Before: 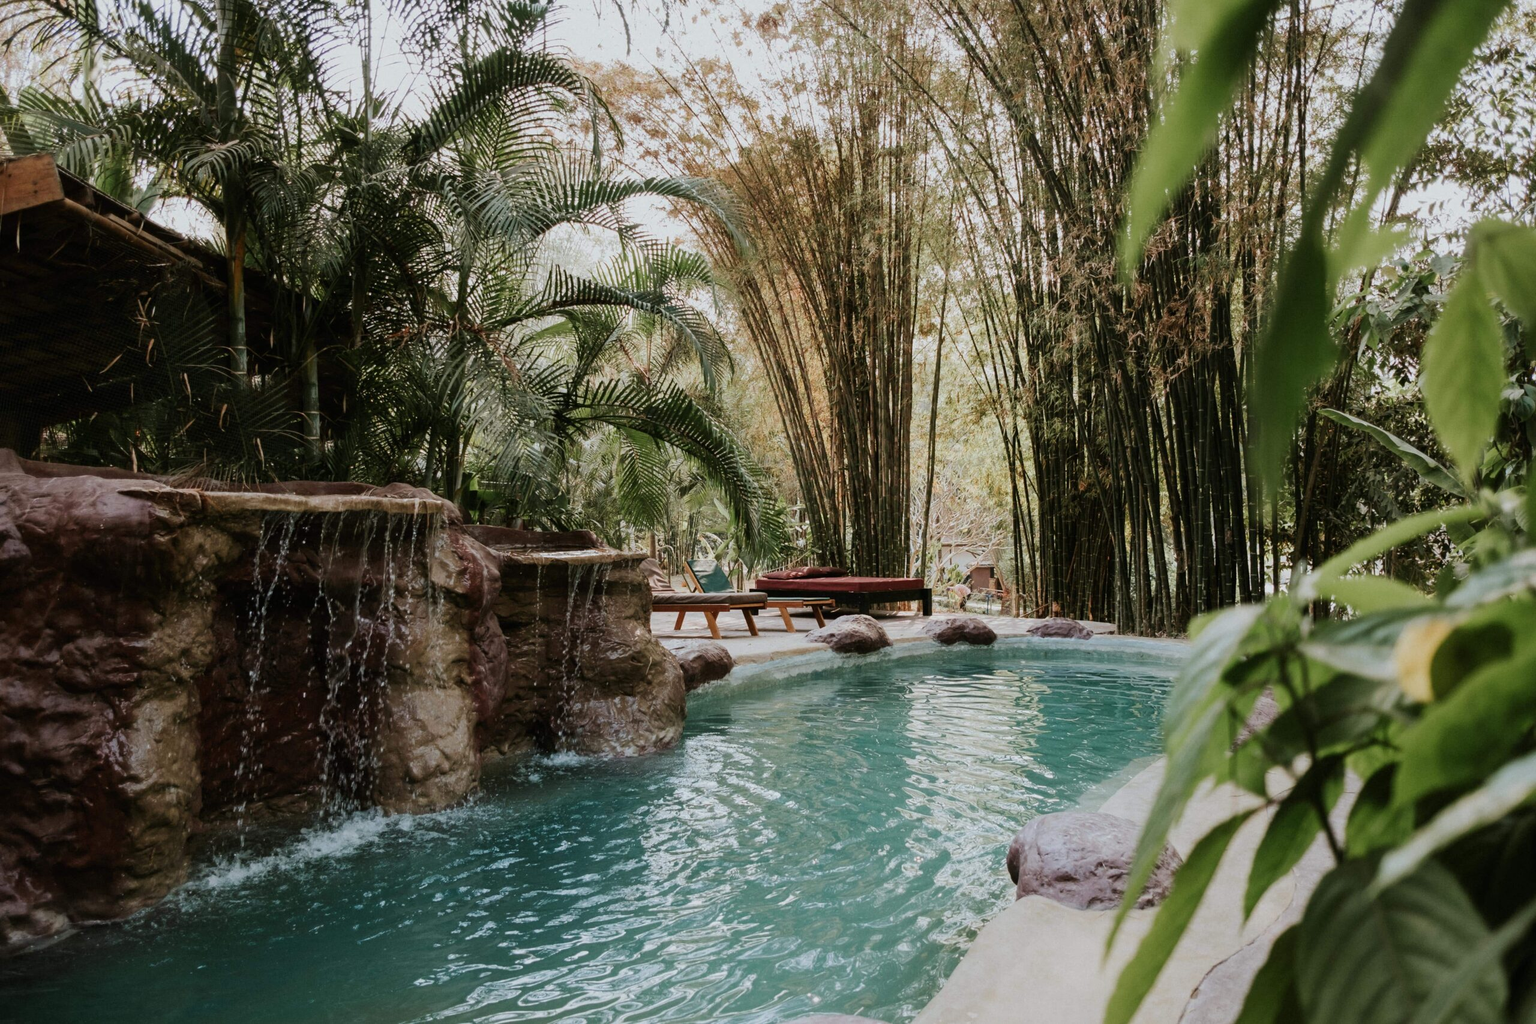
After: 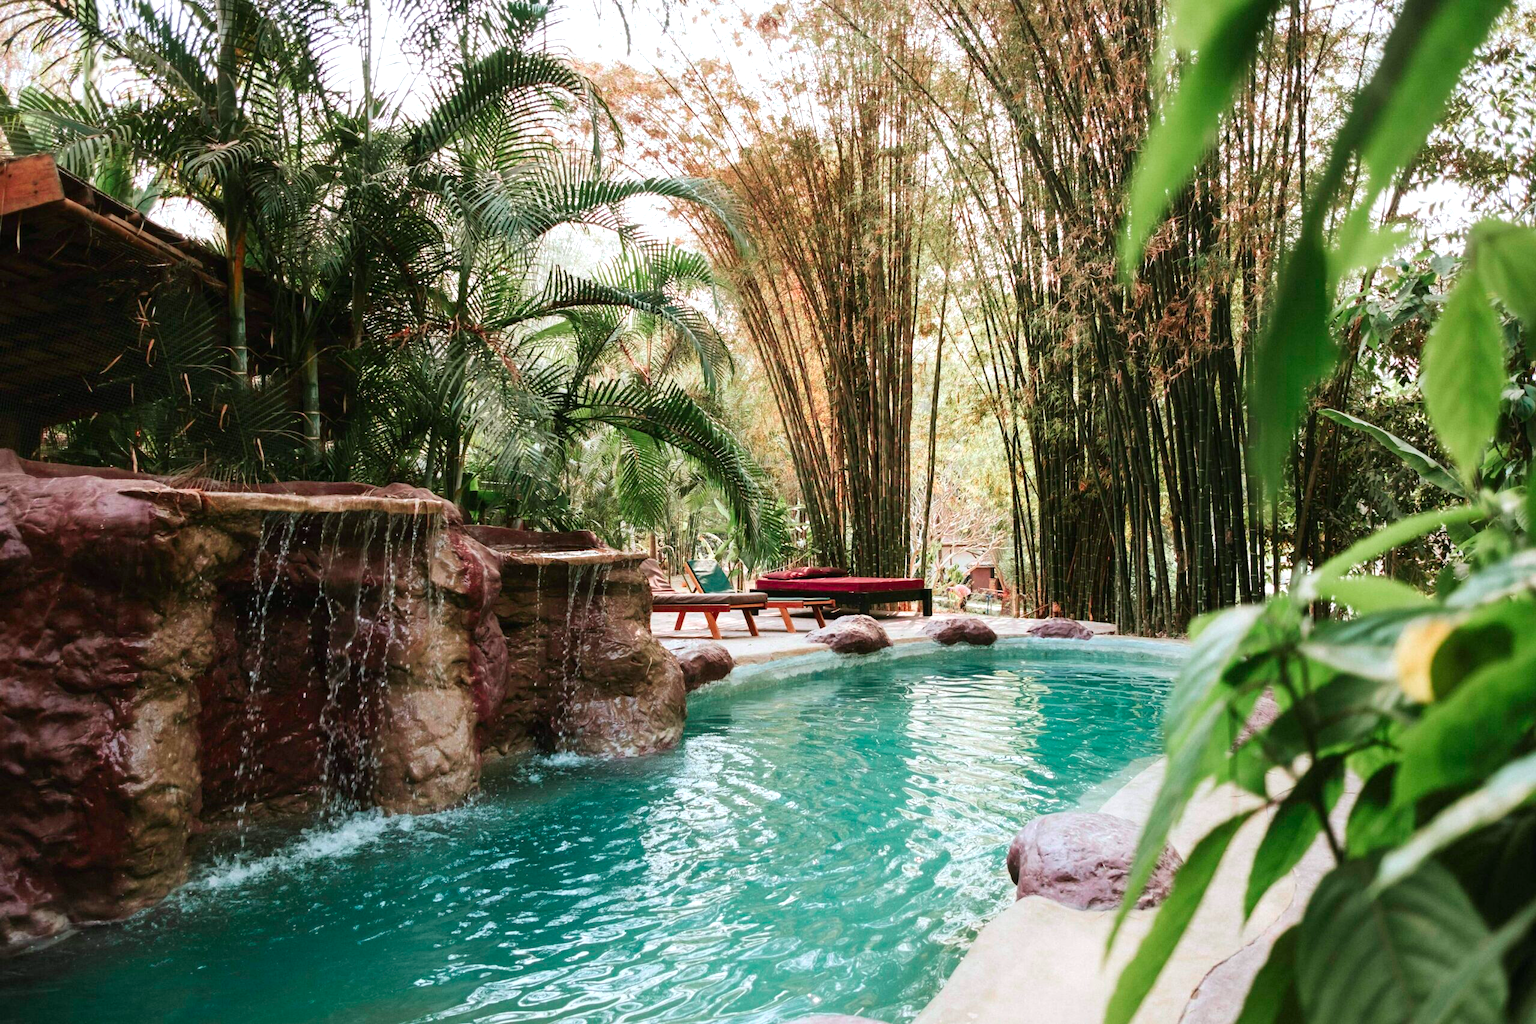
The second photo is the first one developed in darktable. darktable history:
color contrast: green-magenta contrast 1.73, blue-yellow contrast 1.15
exposure: black level correction 0, exposure 0.7 EV, compensate exposure bias true, compensate highlight preservation false
